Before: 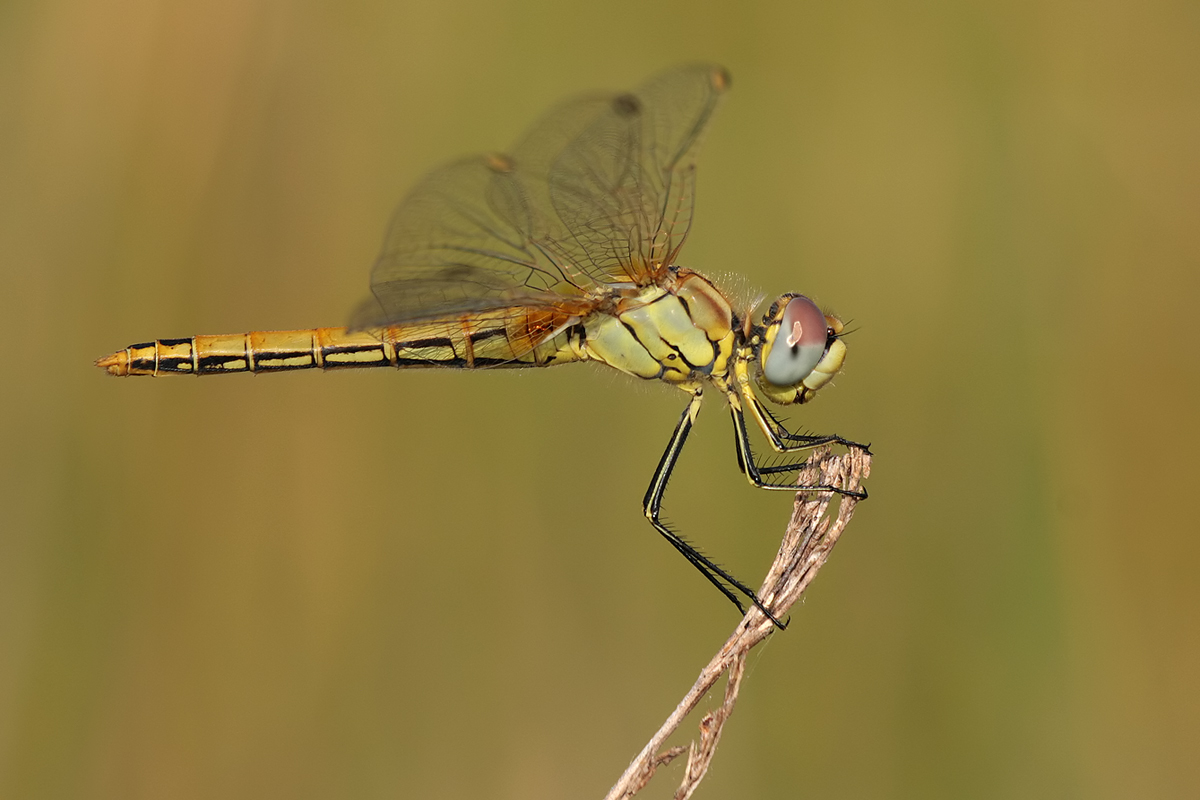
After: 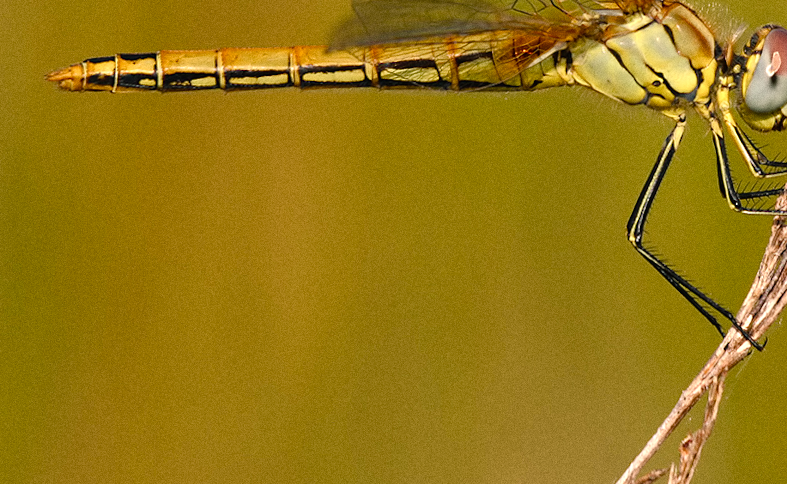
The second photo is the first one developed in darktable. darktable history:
color balance rgb: shadows lift › chroma 1%, shadows lift › hue 217.2°, power › hue 310.8°, highlights gain › chroma 2%, highlights gain › hue 44.4°, global offset › luminance 0.25%, global offset › hue 171.6°, perceptual saturation grading › global saturation 14.09%, perceptual saturation grading › highlights -30%, perceptual saturation grading › shadows 50.67%, global vibrance 25%, contrast 20%
rotate and perspective: rotation -0.013°, lens shift (vertical) -0.027, lens shift (horizontal) 0.178, crop left 0.016, crop right 0.989, crop top 0.082, crop bottom 0.918
grain: coarseness 0.09 ISO
crop and rotate: angle -0.82°, left 3.85%, top 31.828%, right 27.992%
